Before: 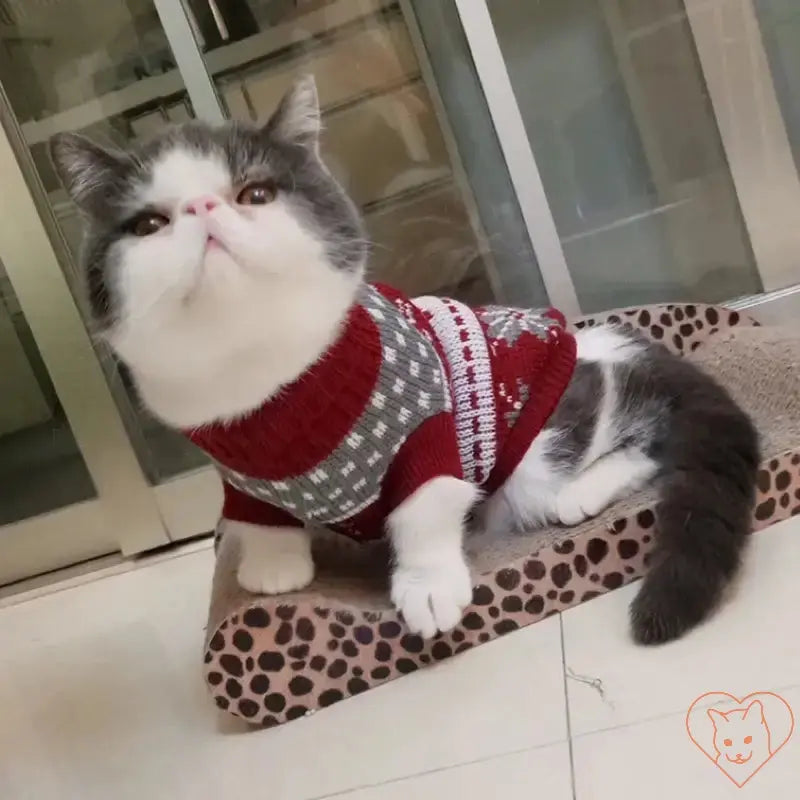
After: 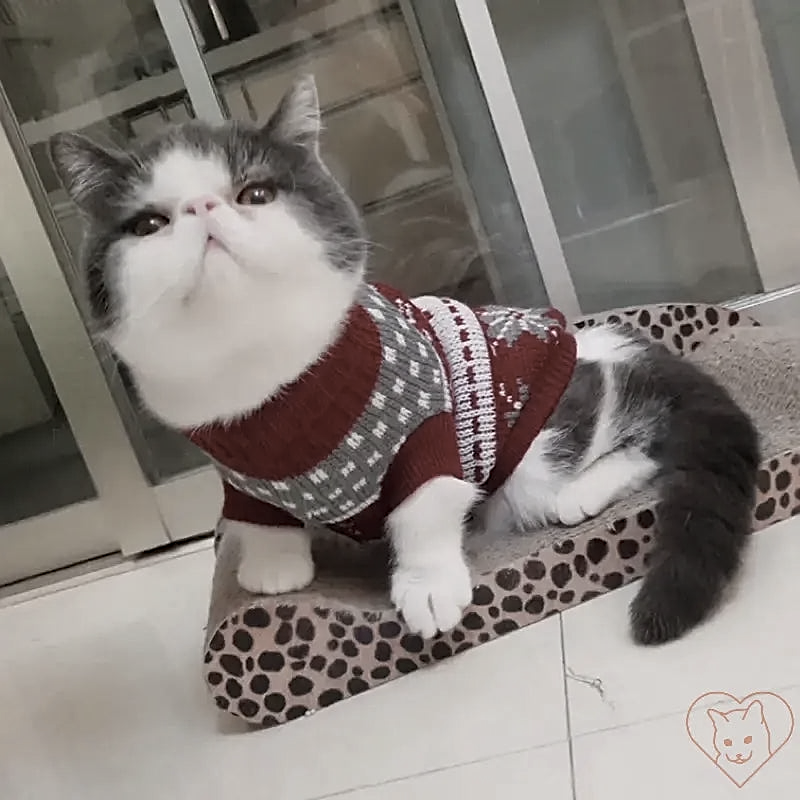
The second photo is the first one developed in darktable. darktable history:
color correction: saturation 0.5
sharpen: amount 0.6
